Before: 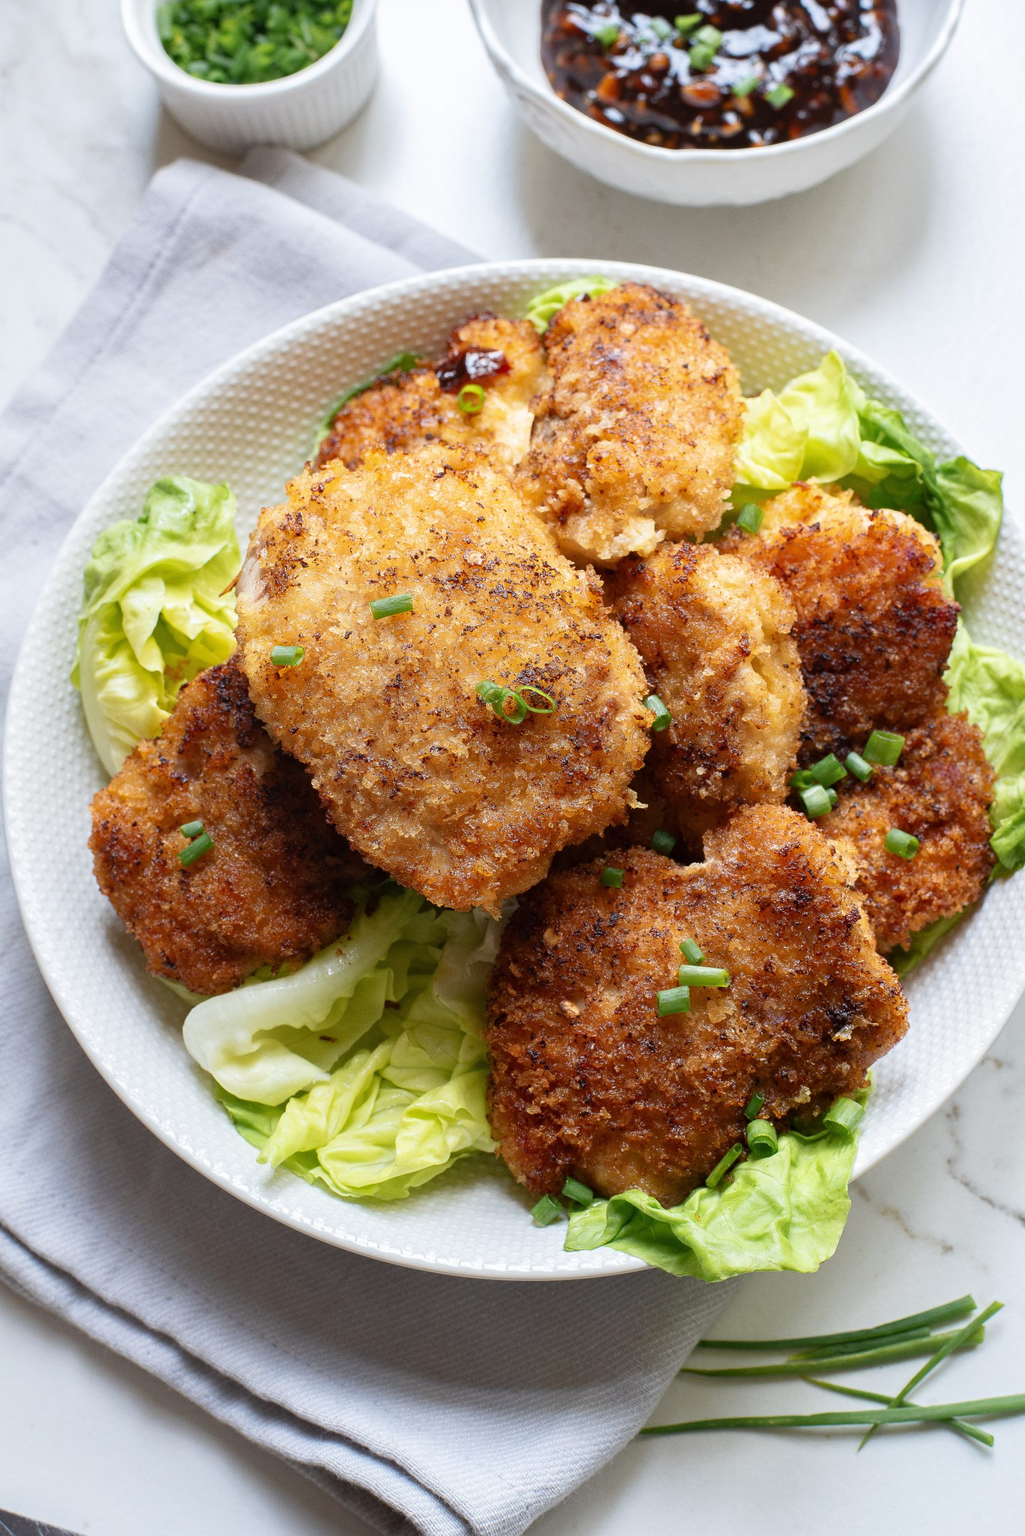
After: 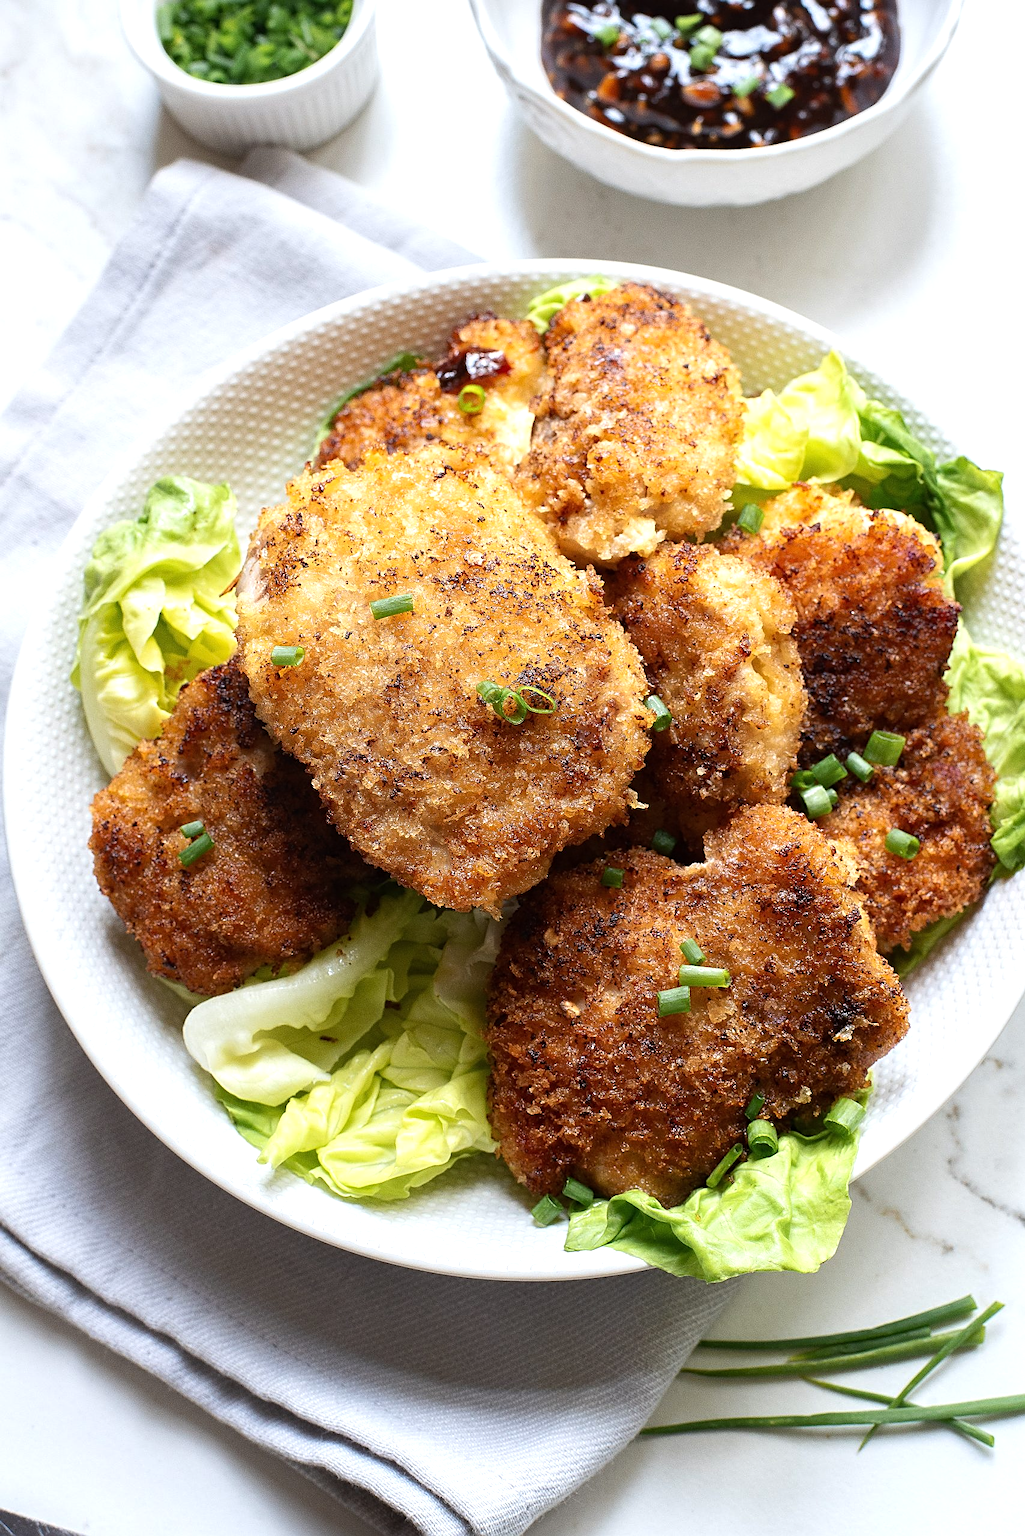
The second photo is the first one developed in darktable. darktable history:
tone equalizer: -8 EV -0.442 EV, -7 EV -0.416 EV, -6 EV -0.316 EV, -5 EV -0.186 EV, -3 EV 0.215 EV, -2 EV 0.311 EV, -1 EV 0.411 EV, +0 EV 0.4 EV, edges refinement/feathering 500, mask exposure compensation -1.57 EV, preserve details no
sharpen: on, module defaults
